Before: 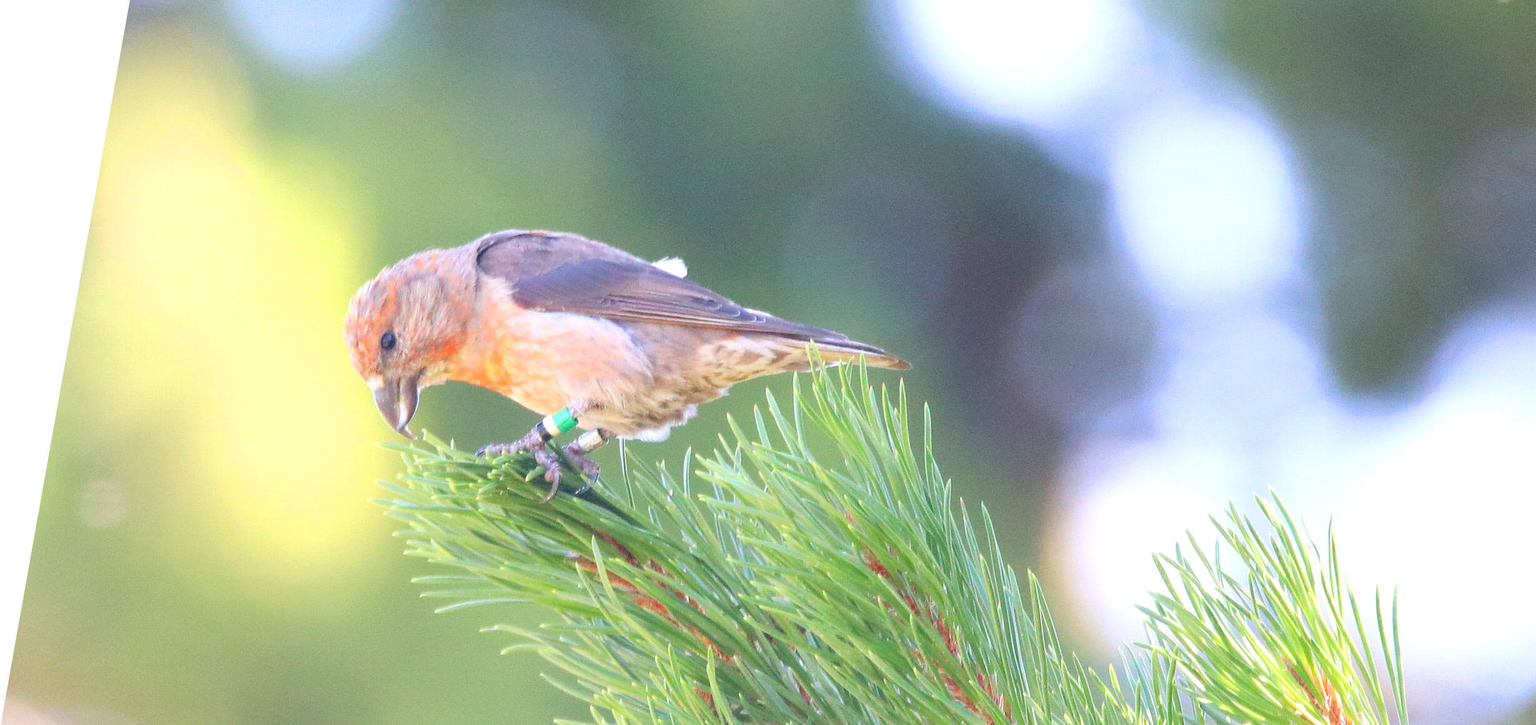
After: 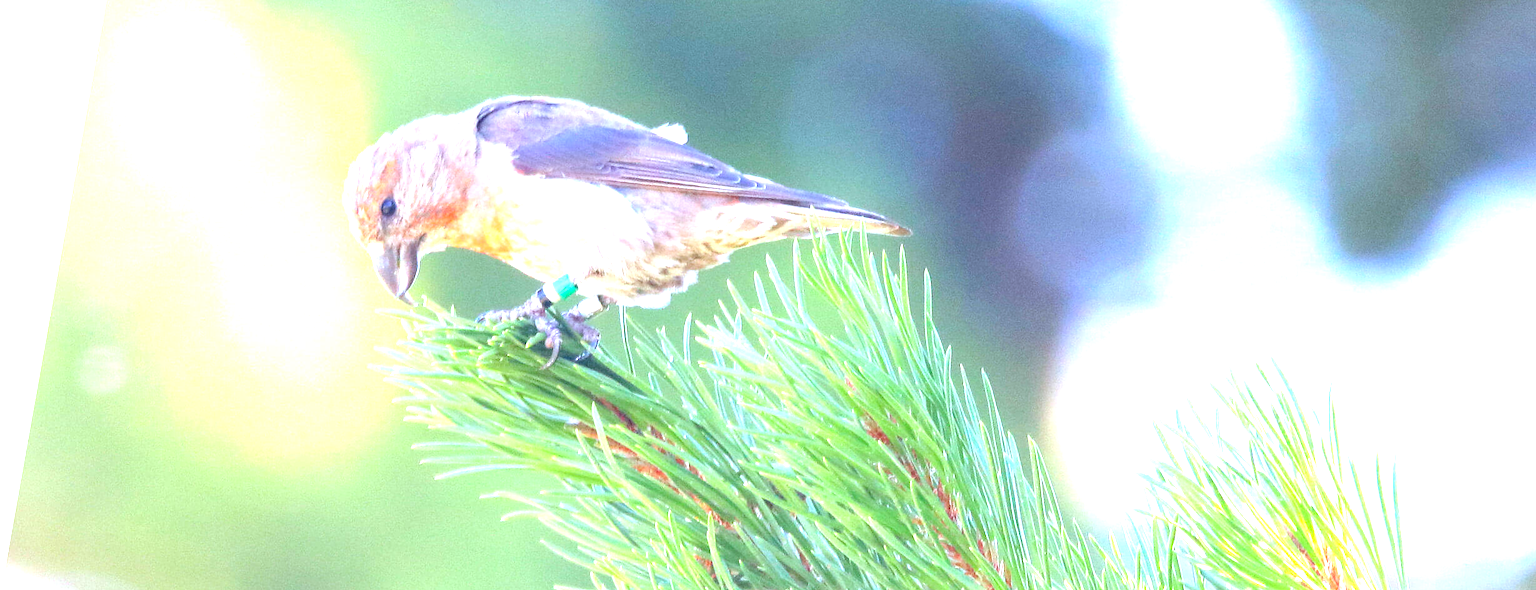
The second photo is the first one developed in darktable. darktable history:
crop and rotate: top 18.507%
white balance: red 0.924, blue 1.095
tone equalizer: on, module defaults
color balance: contrast 10%
exposure: exposure 0.74 EV, compensate highlight preservation false
